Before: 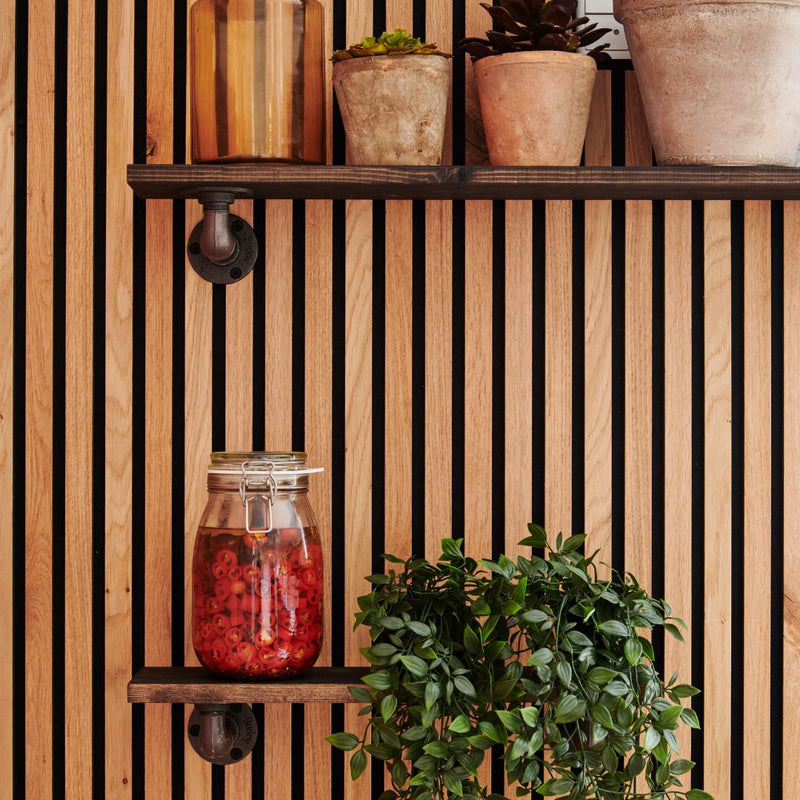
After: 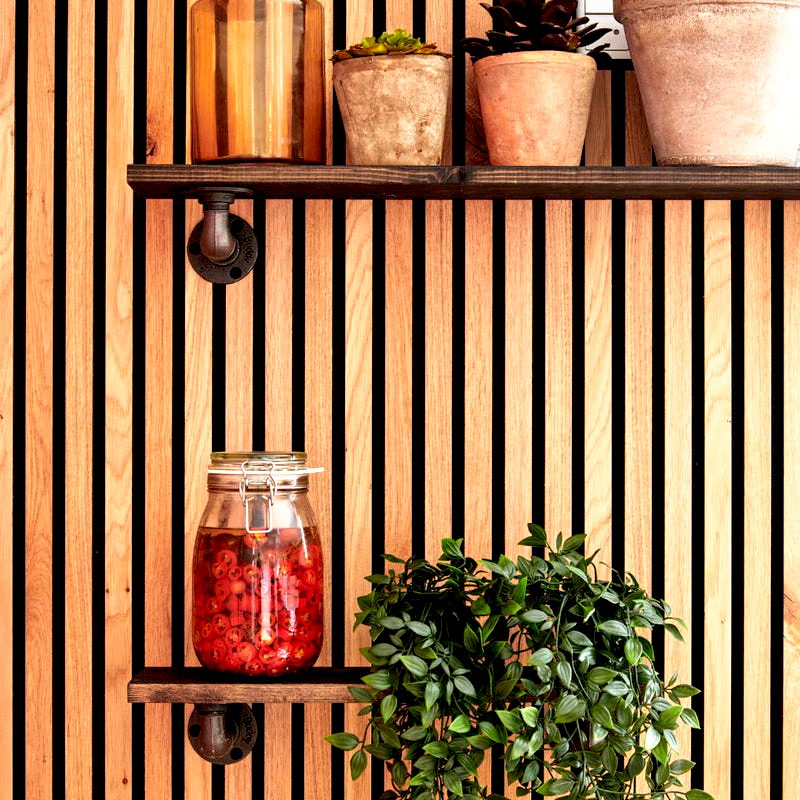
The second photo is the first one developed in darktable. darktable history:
exposure: black level correction 0, exposure 0.695 EV, compensate highlight preservation false
base curve: curves: ch0 [(0.017, 0) (0.425, 0.441) (0.844, 0.933) (1, 1)], preserve colors none
